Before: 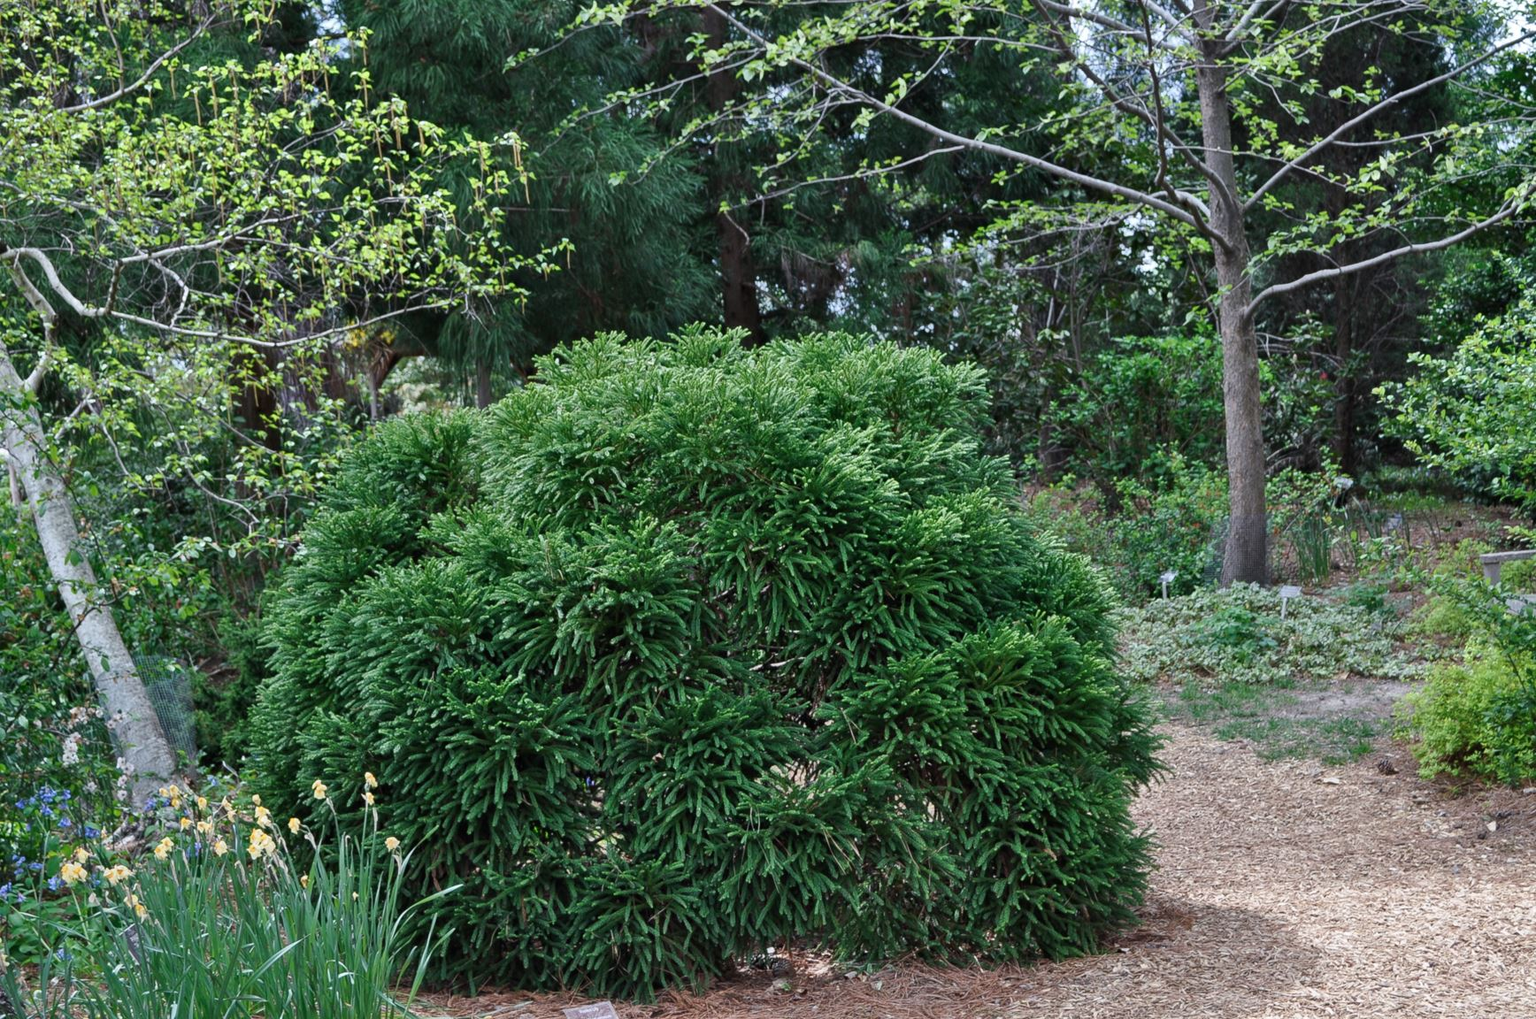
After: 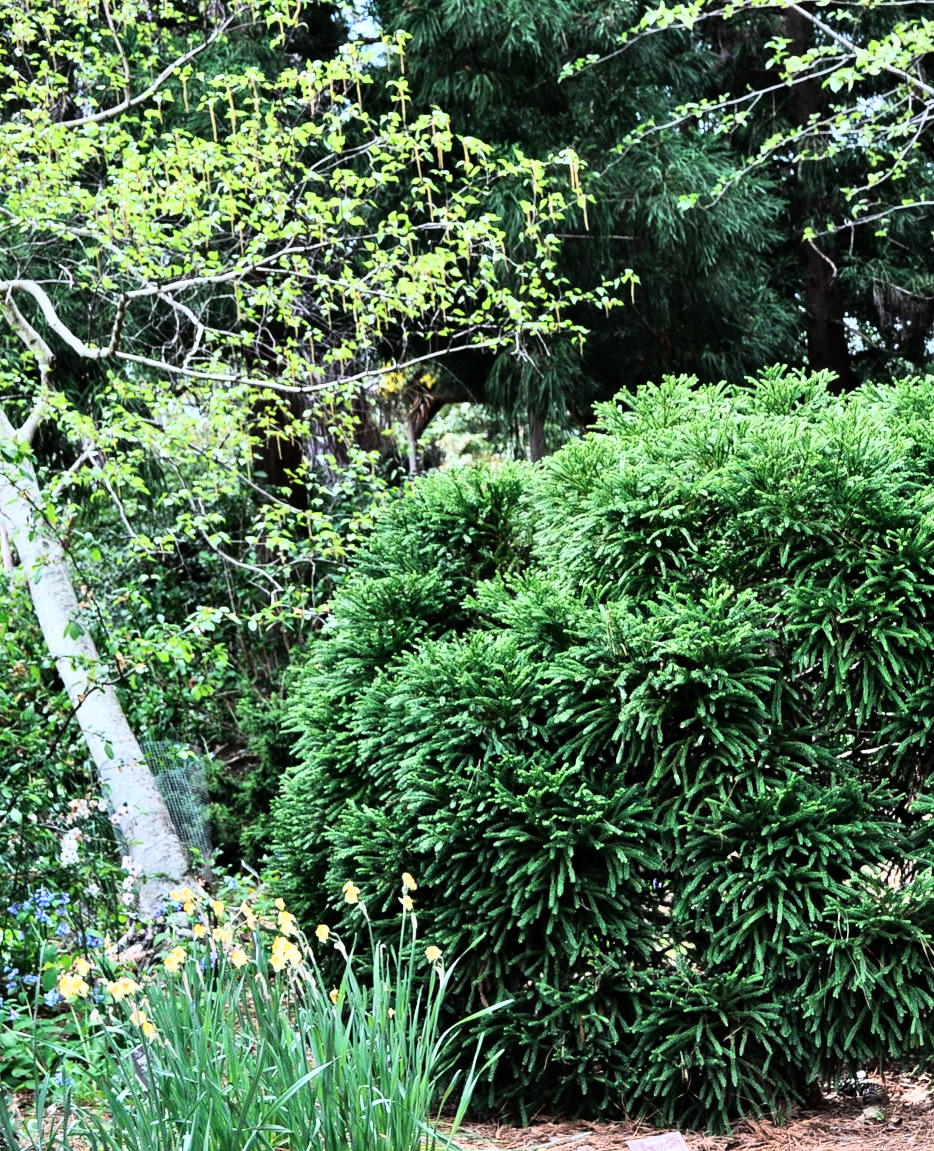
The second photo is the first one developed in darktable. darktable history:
rgb curve: curves: ch0 [(0, 0) (0.21, 0.15) (0.24, 0.21) (0.5, 0.75) (0.75, 0.96) (0.89, 0.99) (1, 1)]; ch1 [(0, 0.02) (0.21, 0.13) (0.25, 0.2) (0.5, 0.67) (0.75, 0.9) (0.89, 0.97) (1, 1)]; ch2 [(0, 0.02) (0.21, 0.13) (0.25, 0.2) (0.5, 0.67) (0.75, 0.9) (0.89, 0.97) (1, 1)], compensate middle gray true
crop: left 0.587%, right 45.588%, bottom 0.086%
